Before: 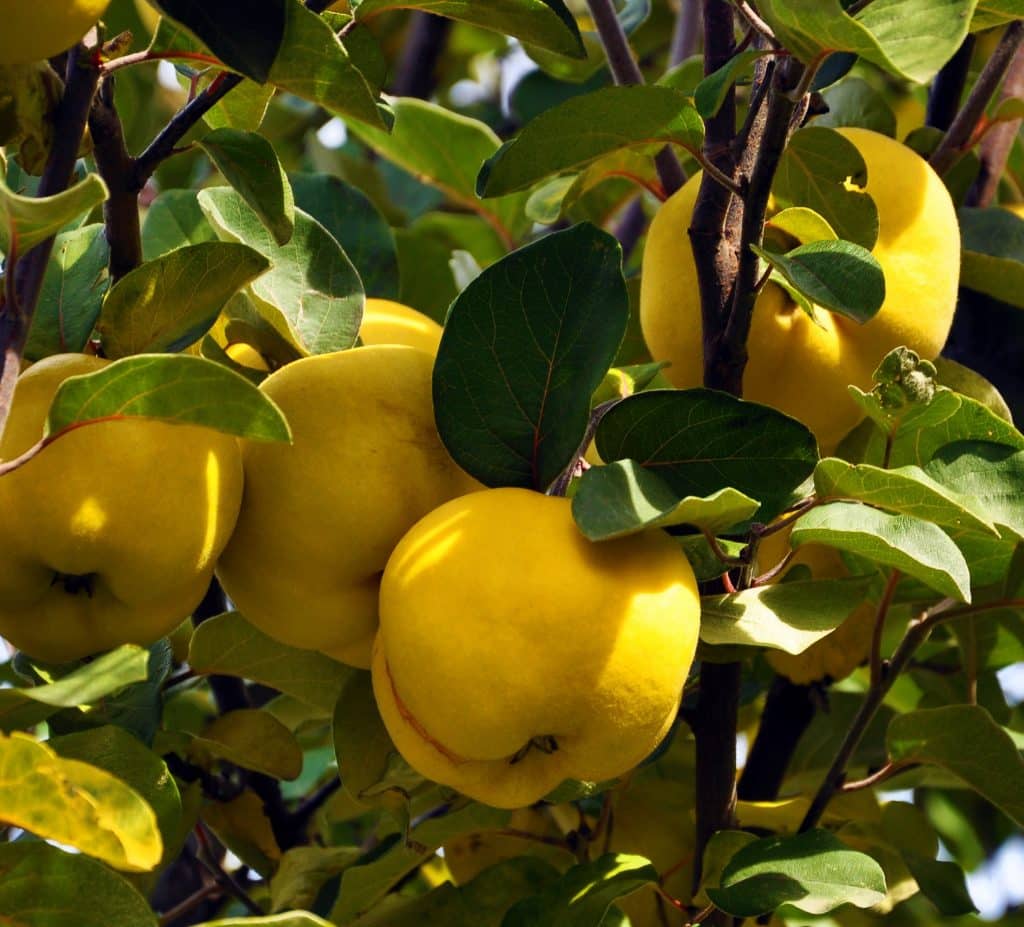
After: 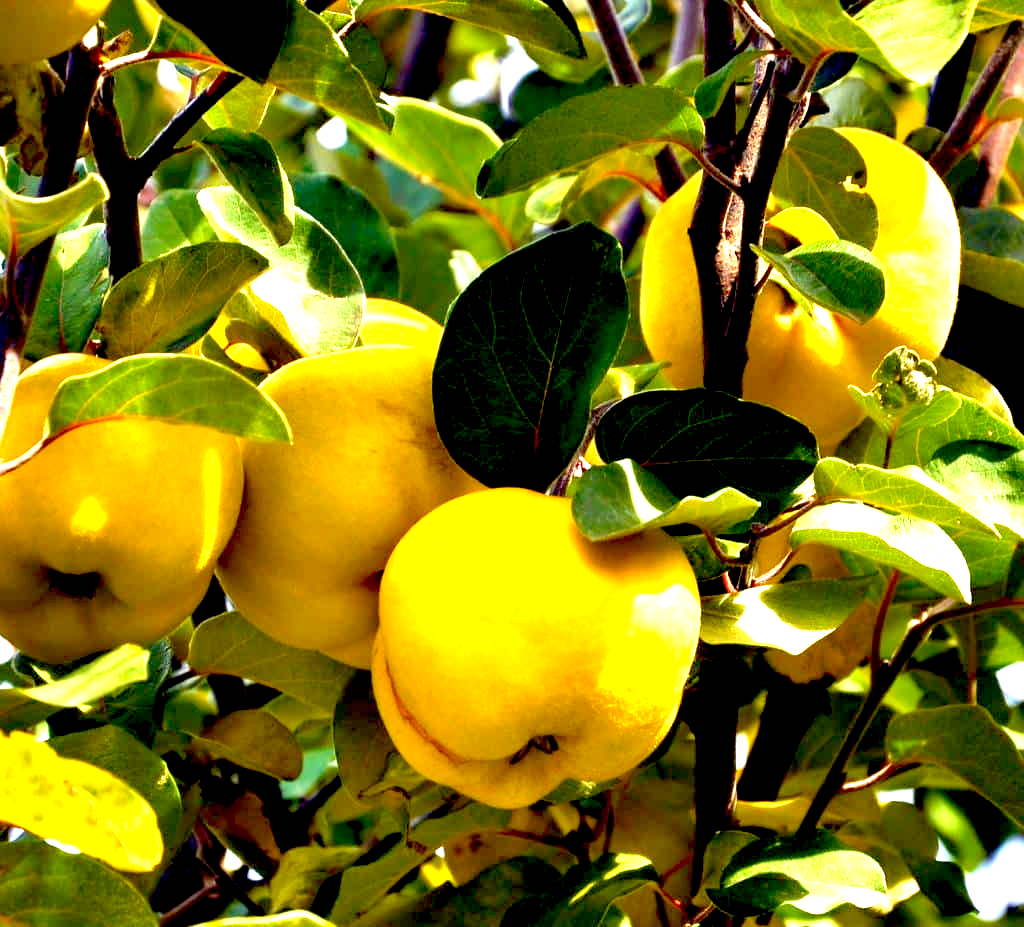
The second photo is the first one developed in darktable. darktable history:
exposure: black level correction 0.016, exposure 1.765 EV, compensate exposure bias true, compensate highlight preservation false
